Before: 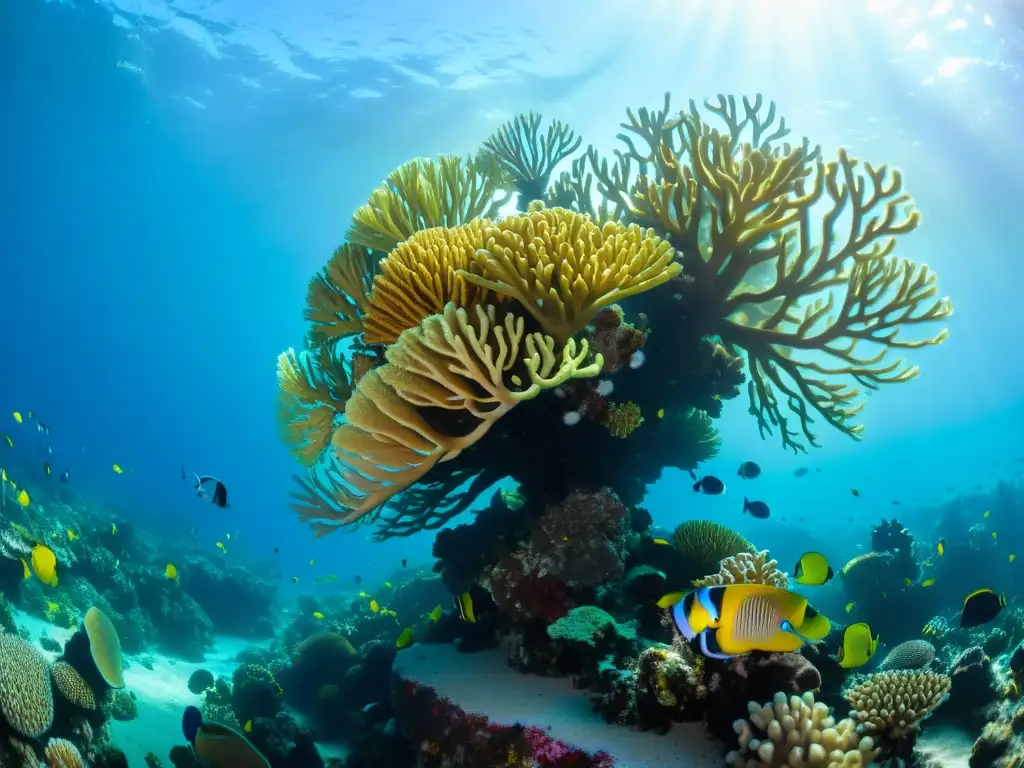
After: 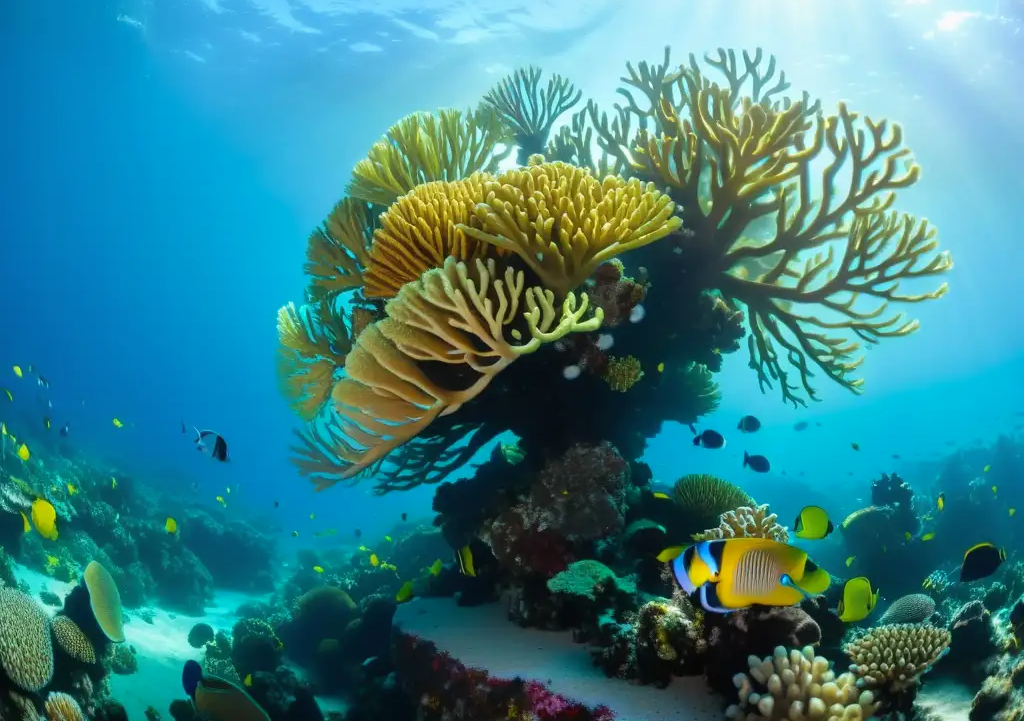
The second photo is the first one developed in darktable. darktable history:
crop and rotate: top 6.059%
local contrast: mode bilateral grid, contrast 99, coarseness 100, detail 90%, midtone range 0.2
